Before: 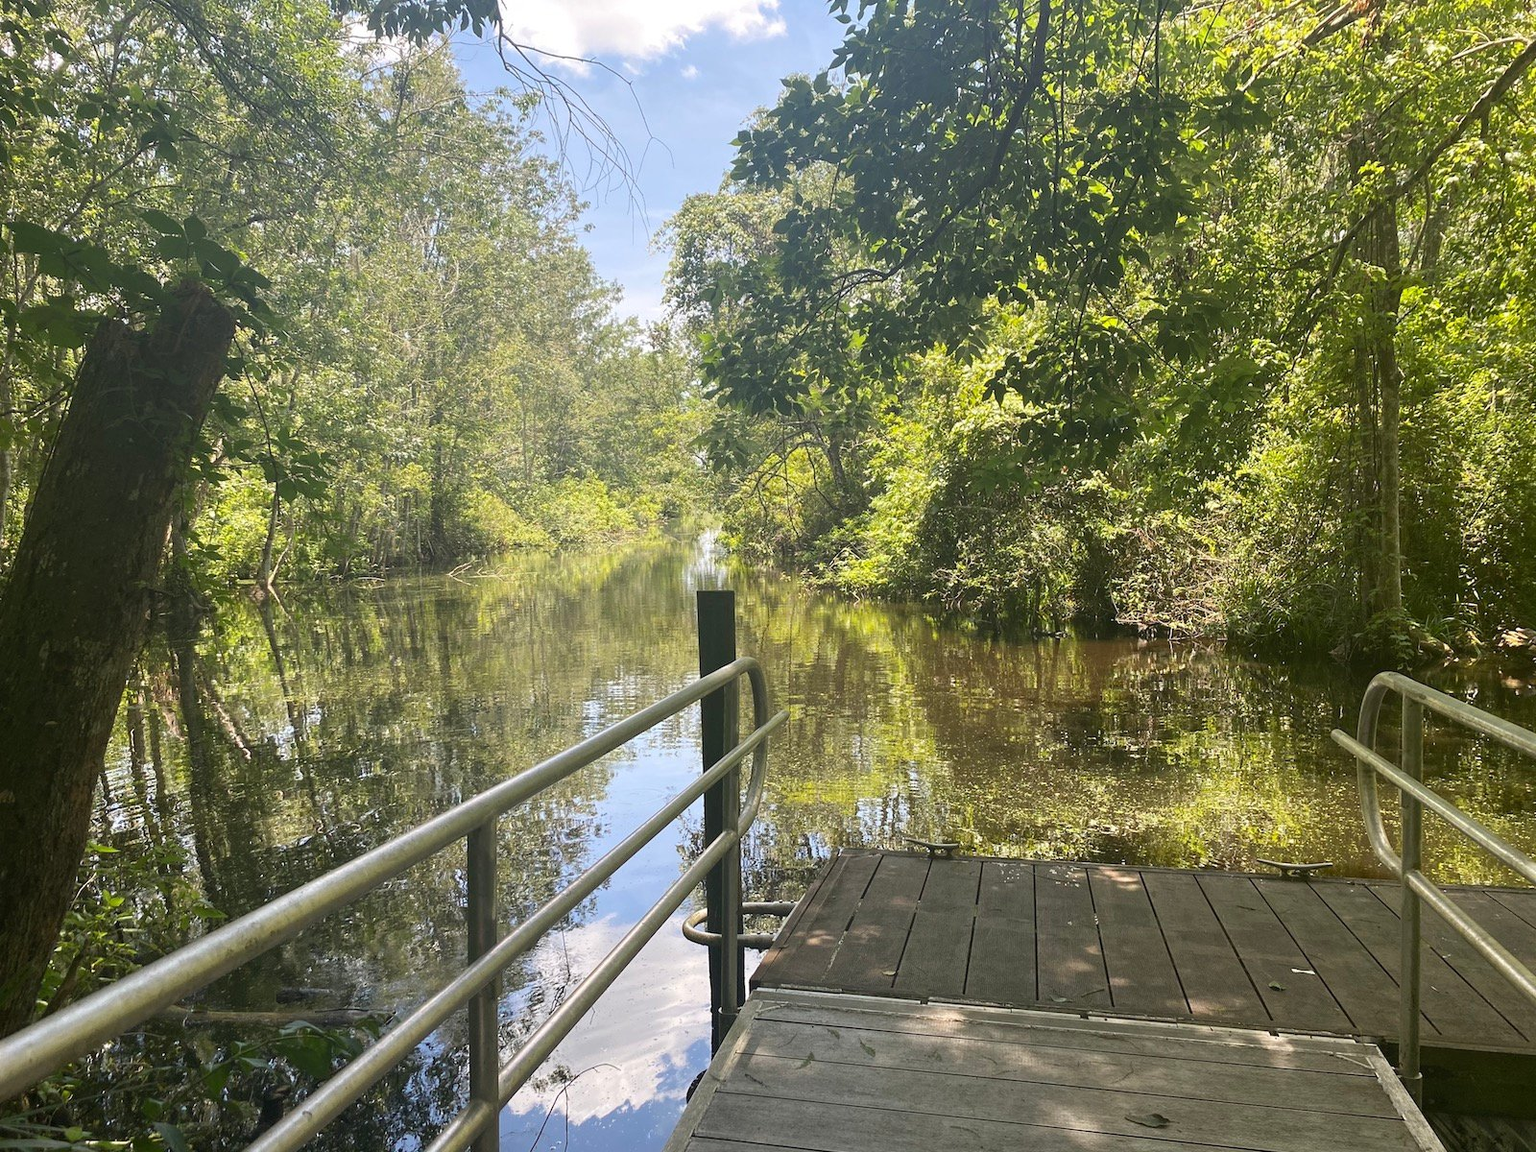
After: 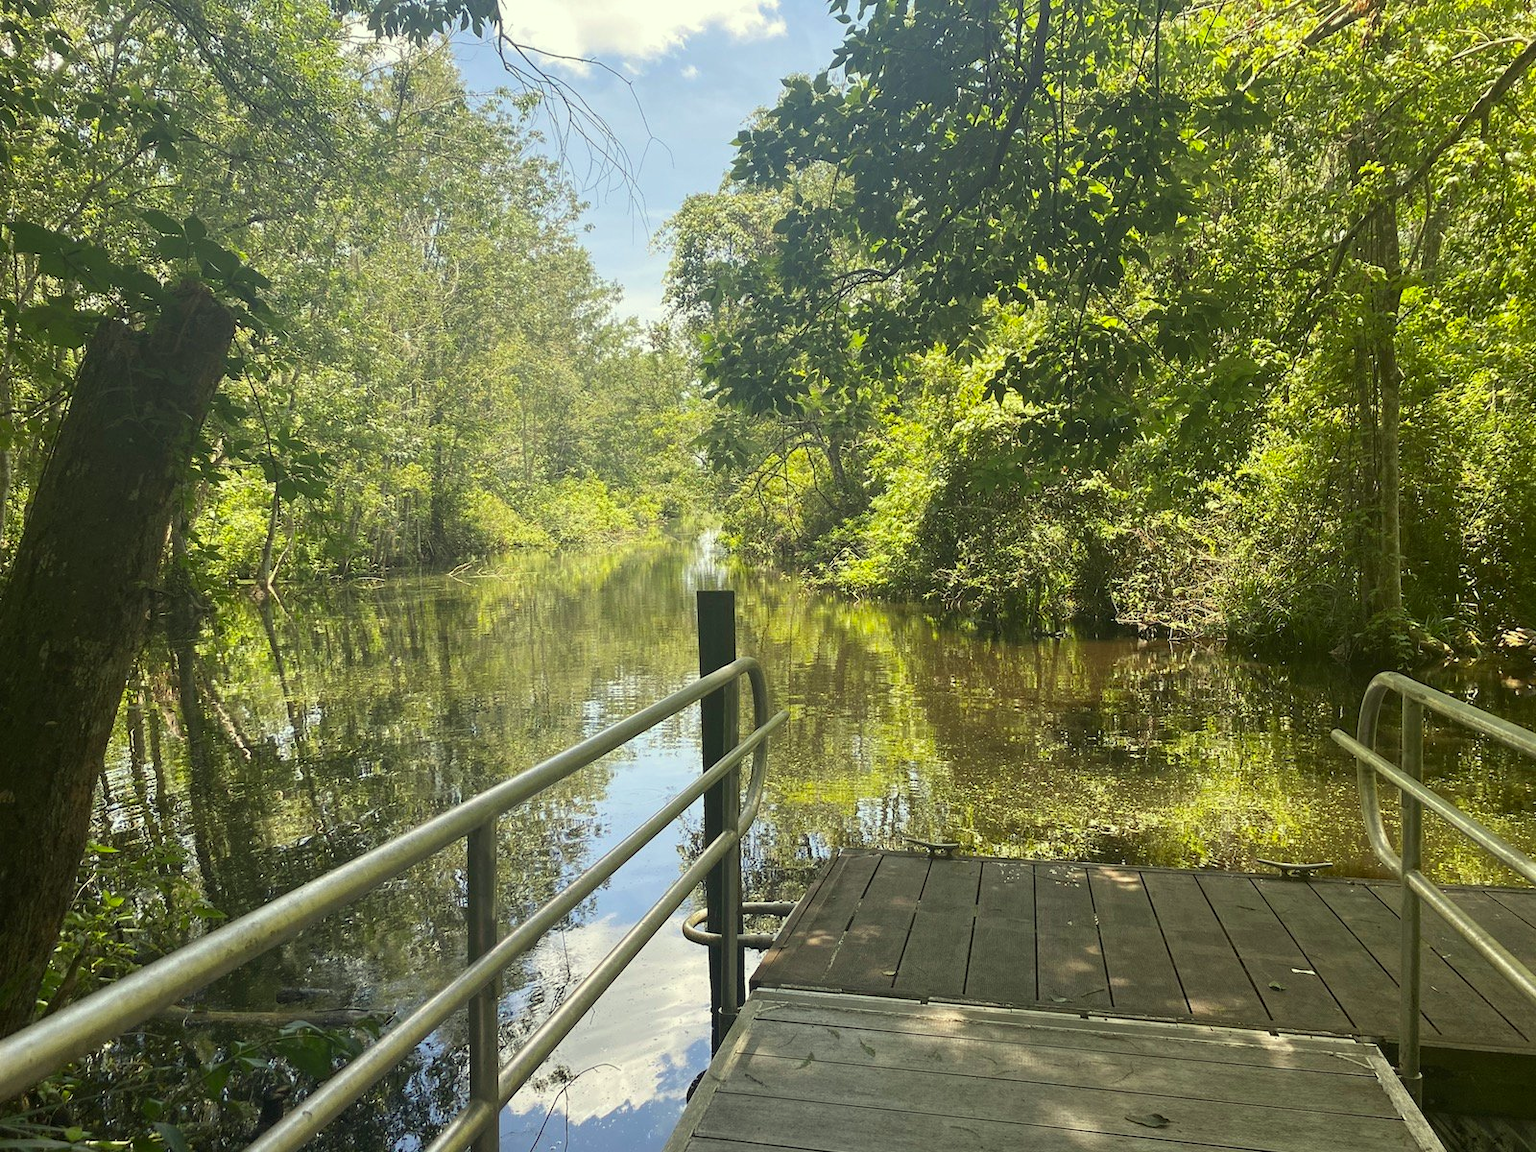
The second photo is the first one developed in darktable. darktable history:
color correction: highlights a* -5.87, highlights b* 11.02
